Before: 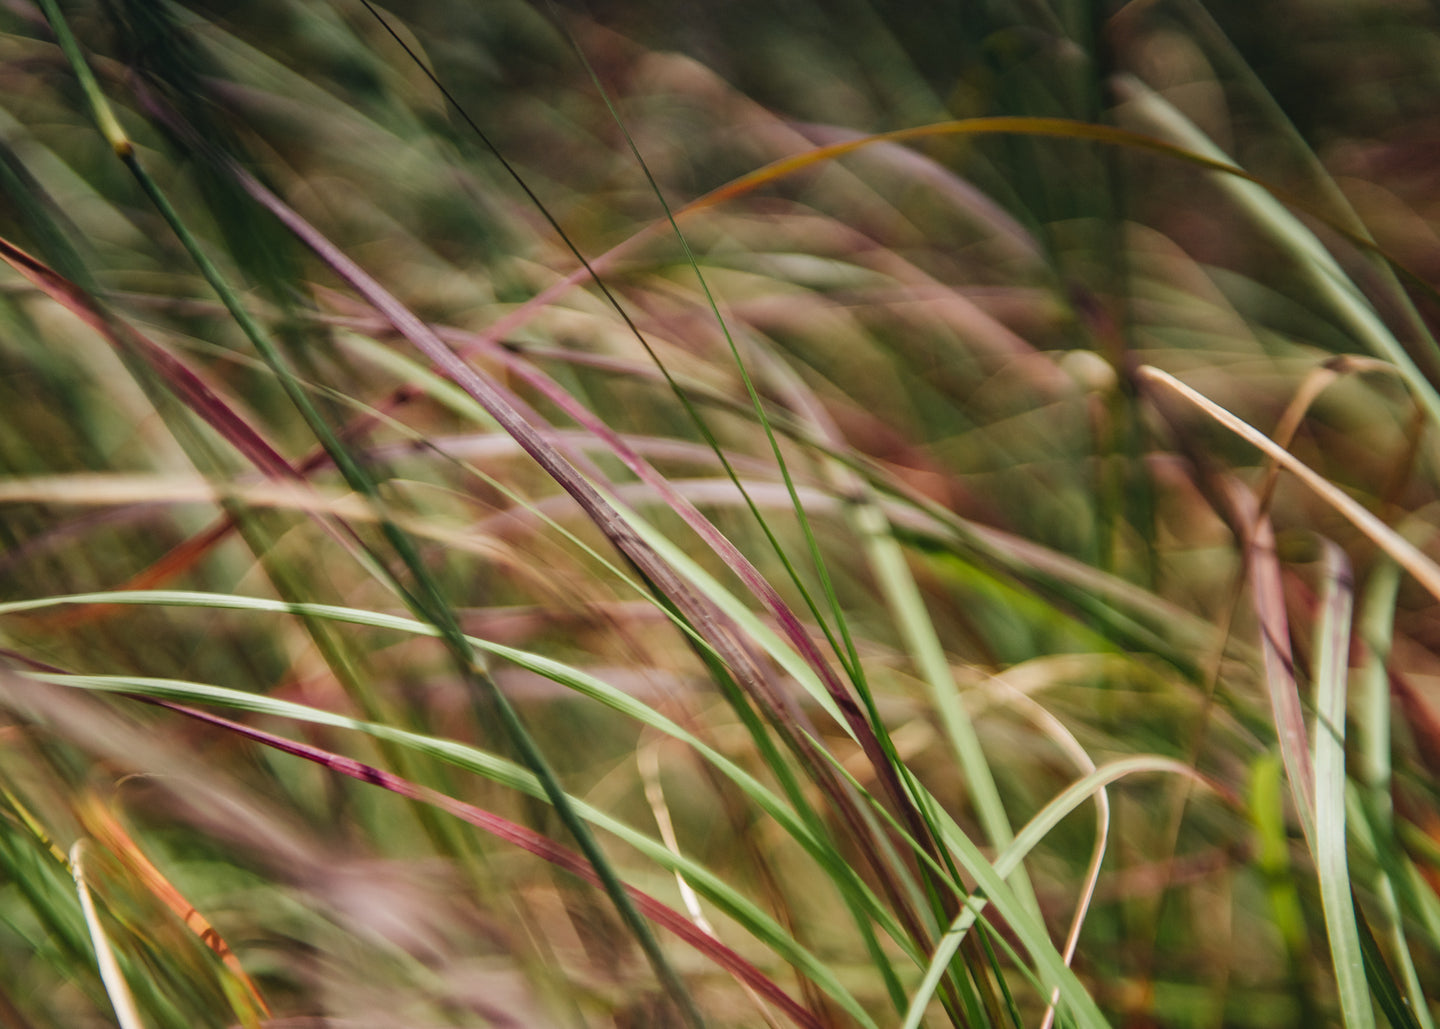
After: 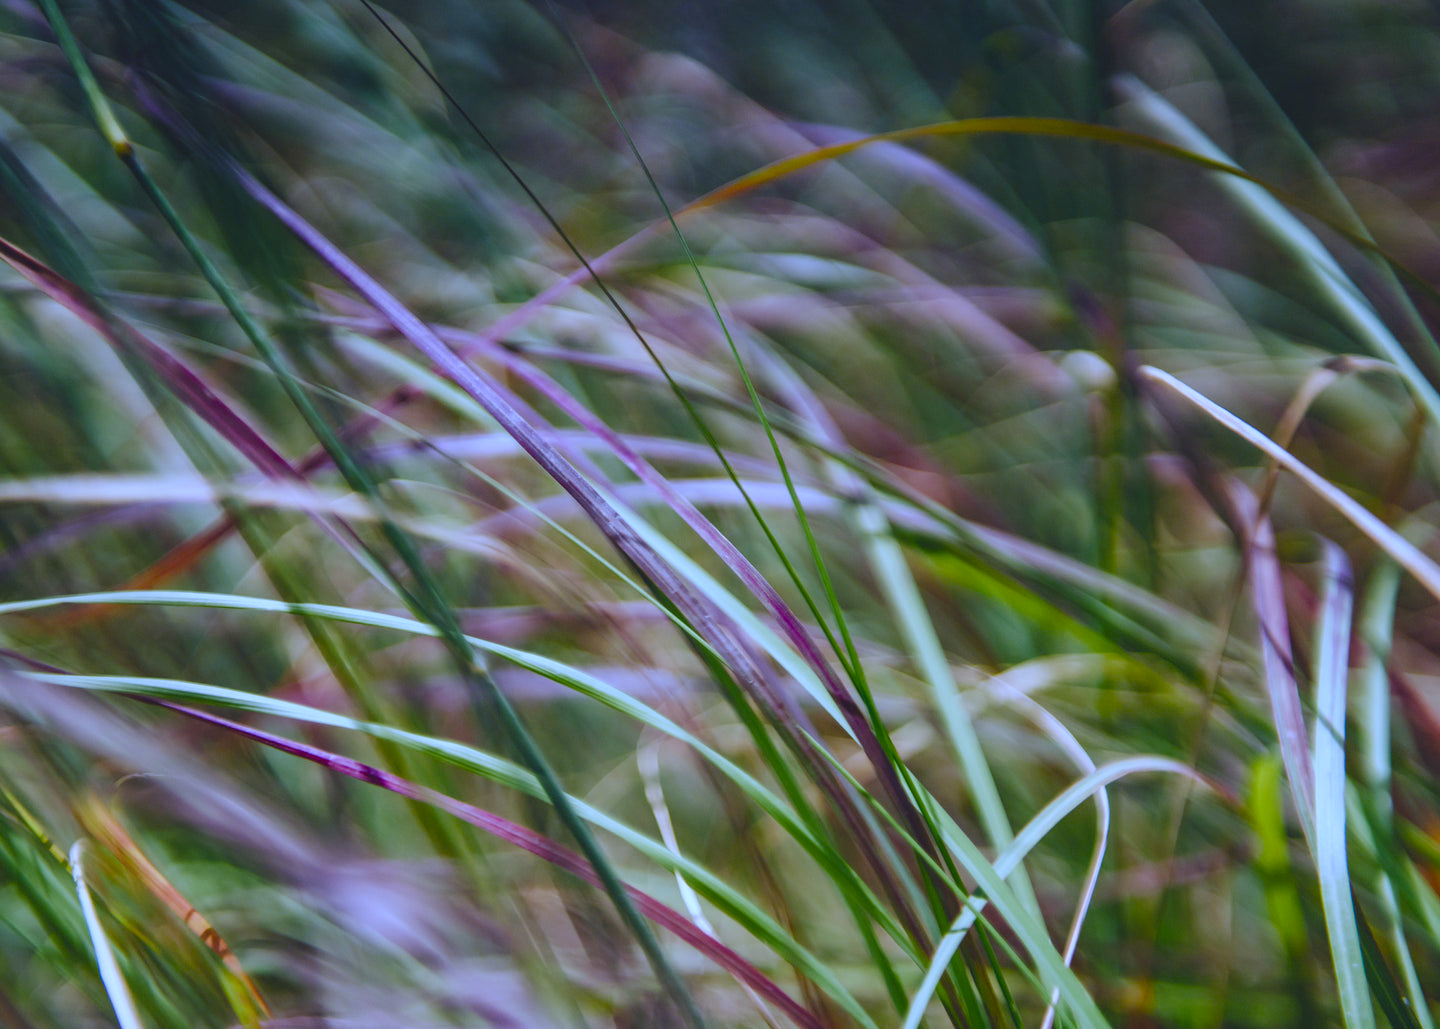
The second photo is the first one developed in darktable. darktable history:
color balance rgb: shadows lift › chroma 2%, shadows lift › hue 247.2°, power › chroma 0.3%, power › hue 25.2°, highlights gain › chroma 3%, highlights gain › hue 60°, global offset › luminance 0.75%, perceptual saturation grading › global saturation 20%, perceptual saturation grading › highlights -20%, perceptual saturation grading › shadows 30%, global vibrance 20%
white balance: red 0.766, blue 1.537
